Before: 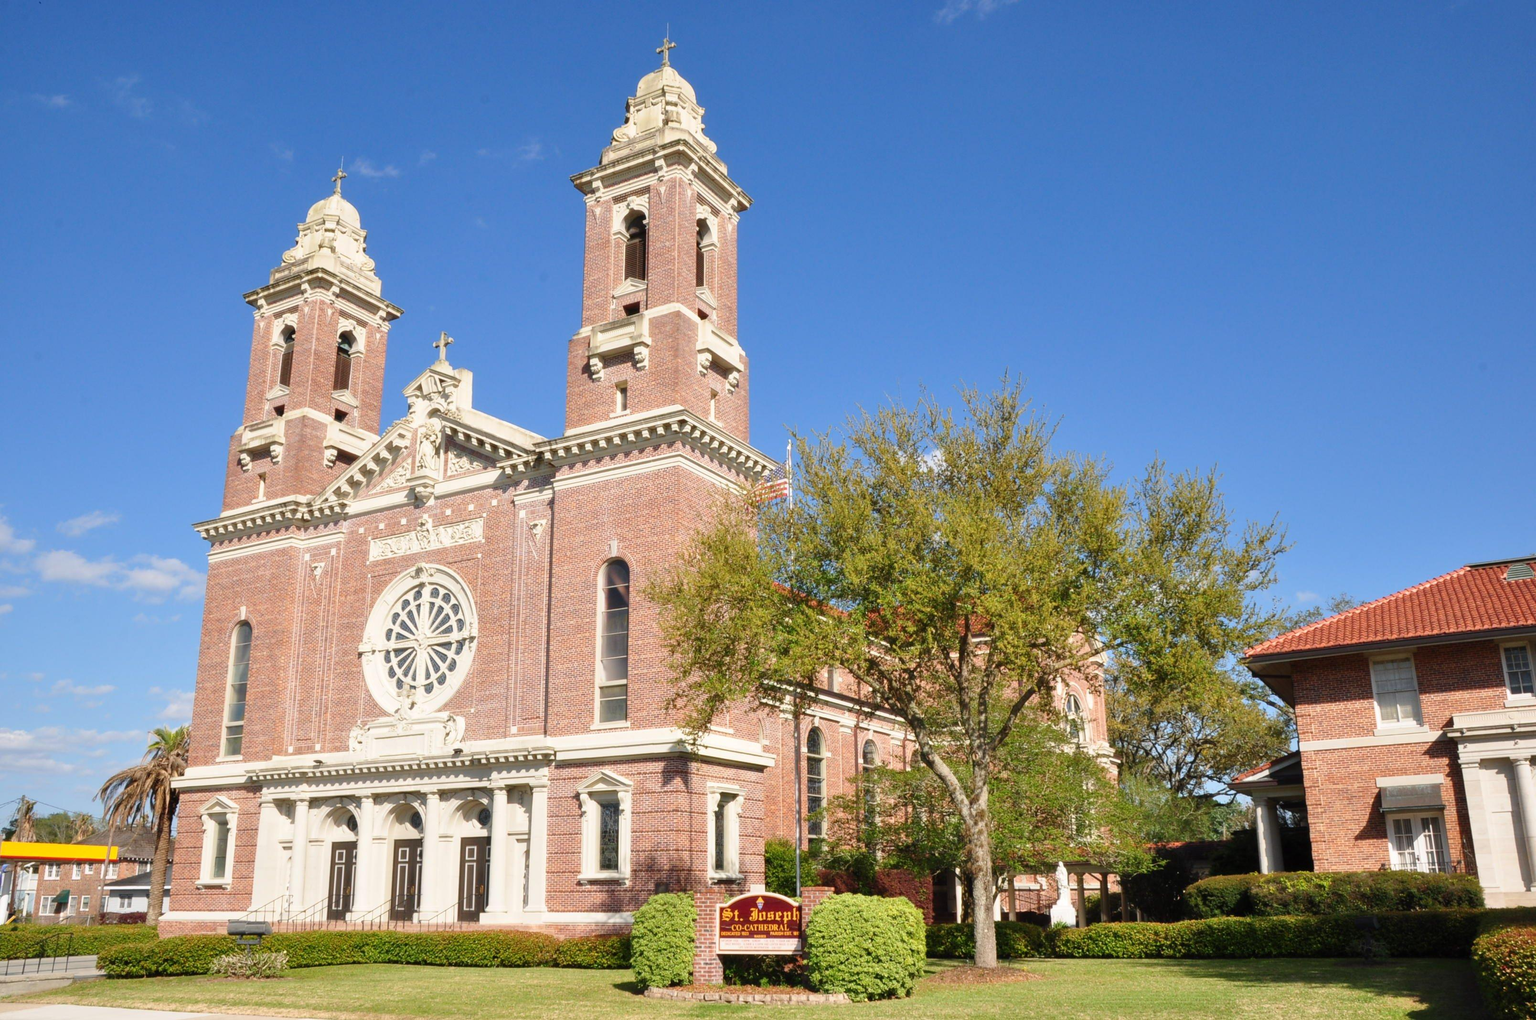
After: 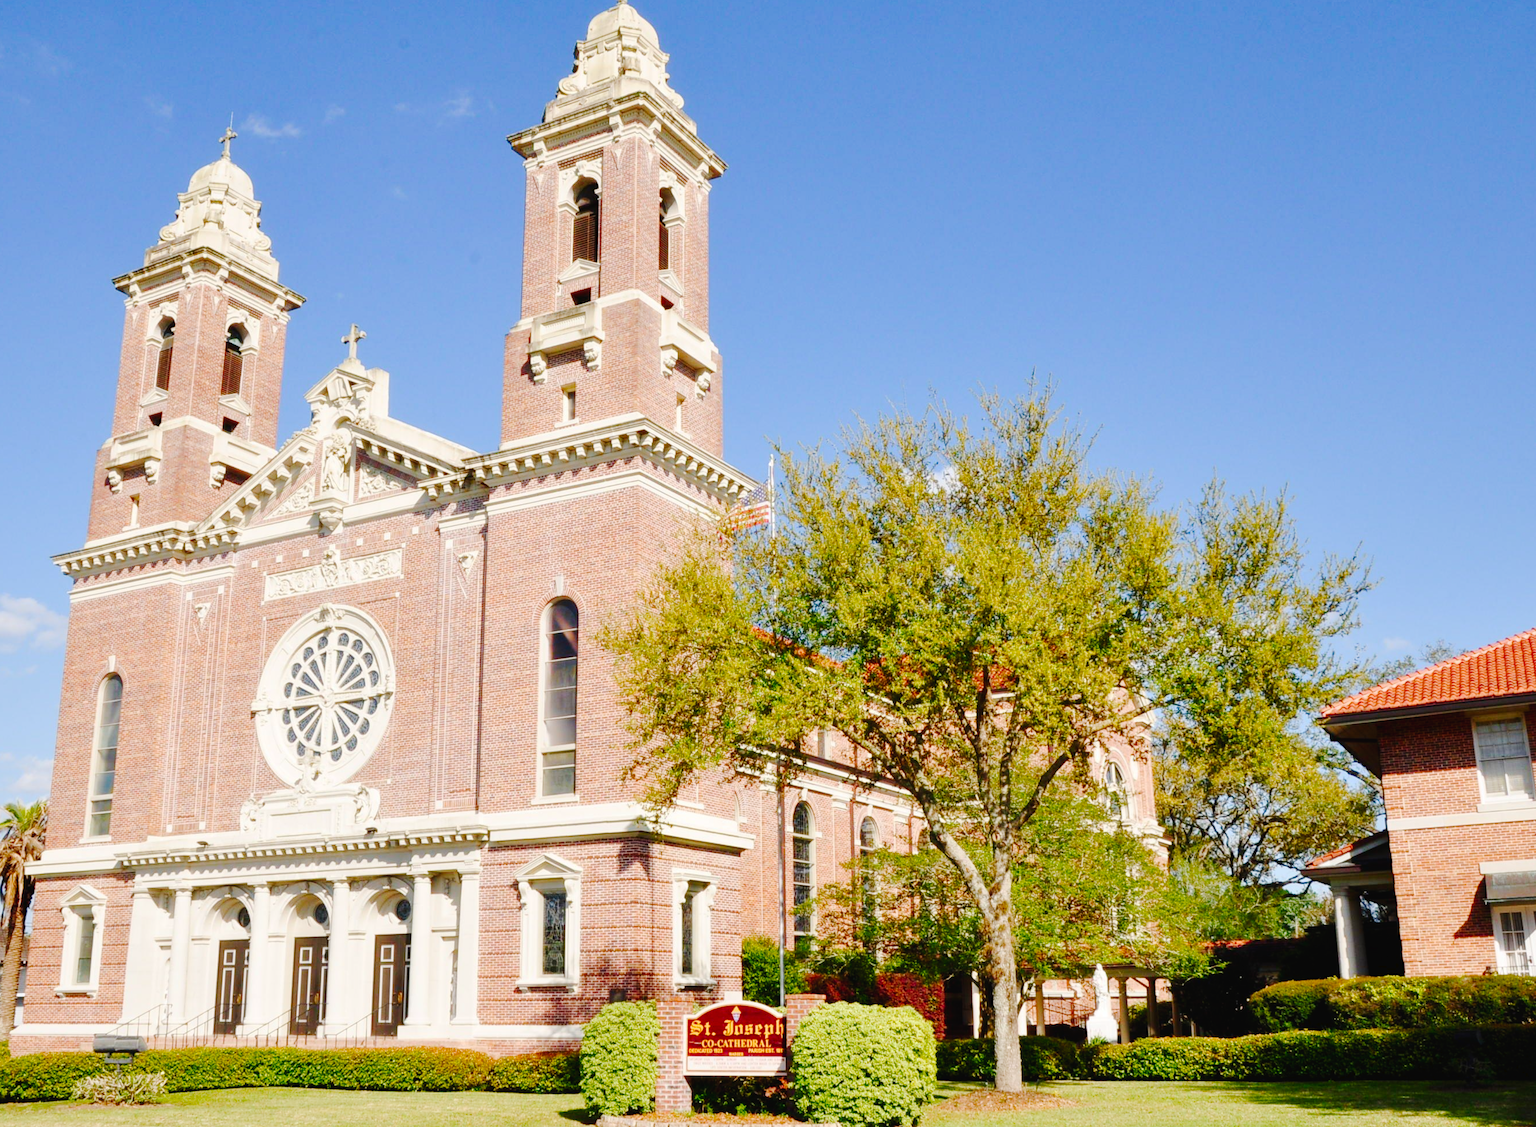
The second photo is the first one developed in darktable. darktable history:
crop: left 9.807%, top 6.259%, right 7.334%, bottom 2.177%
color balance rgb: perceptual saturation grading › global saturation 20%, perceptual saturation grading › highlights -25%, perceptual saturation grading › shadows 25%
tone curve: curves: ch0 [(0, 0) (0.003, 0.019) (0.011, 0.021) (0.025, 0.023) (0.044, 0.026) (0.069, 0.037) (0.1, 0.059) (0.136, 0.088) (0.177, 0.138) (0.224, 0.199) (0.277, 0.279) (0.335, 0.376) (0.399, 0.481) (0.468, 0.581) (0.543, 0.658) (0.623, 0.735) (0.709, 0.8) (0.801, 0.861) (0.898, 0.928) (1, 1)], preserve colors none
